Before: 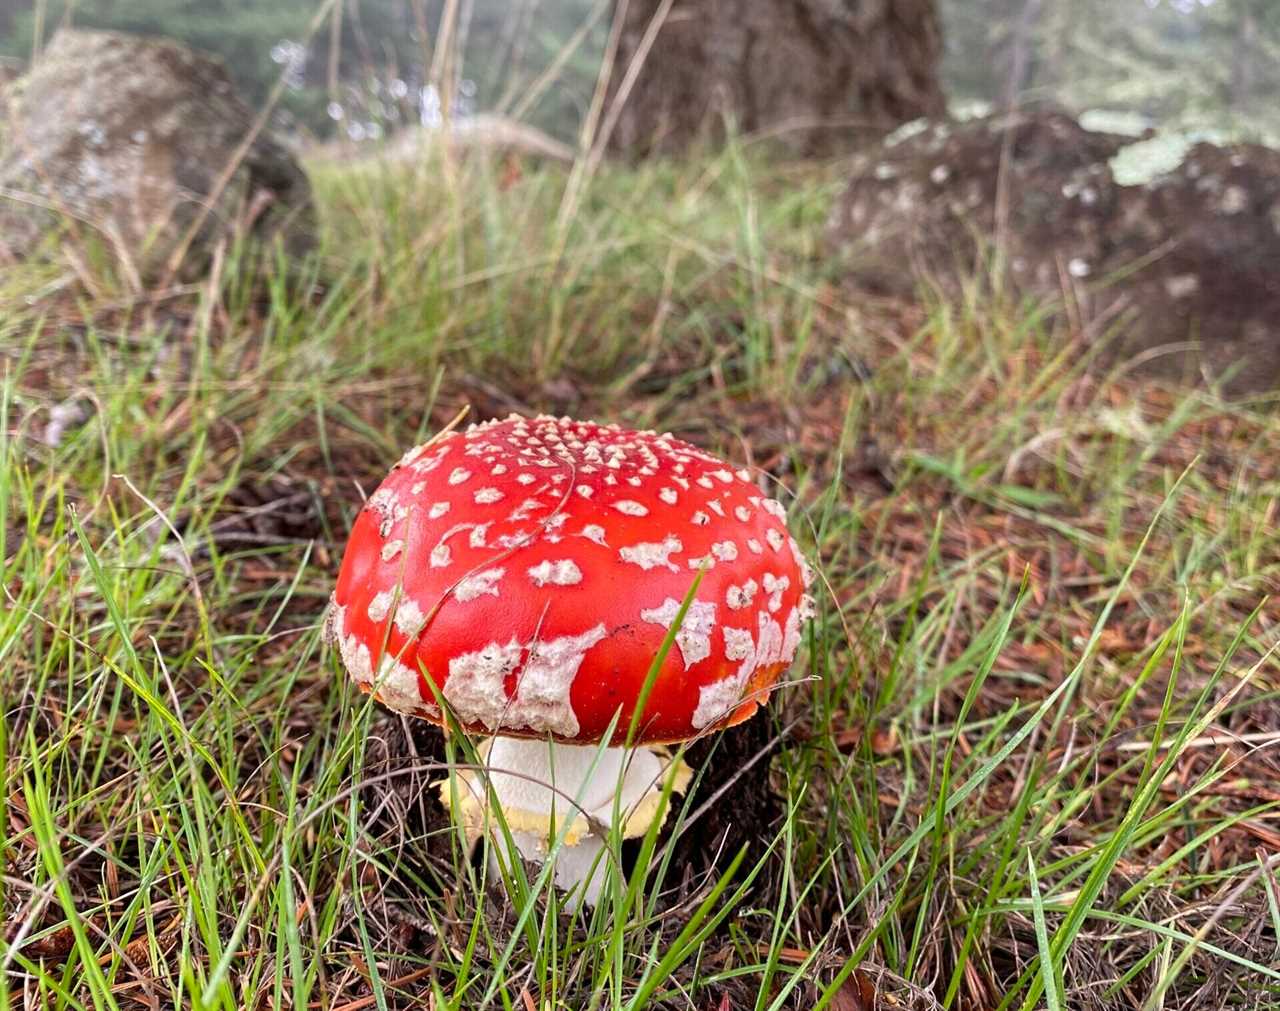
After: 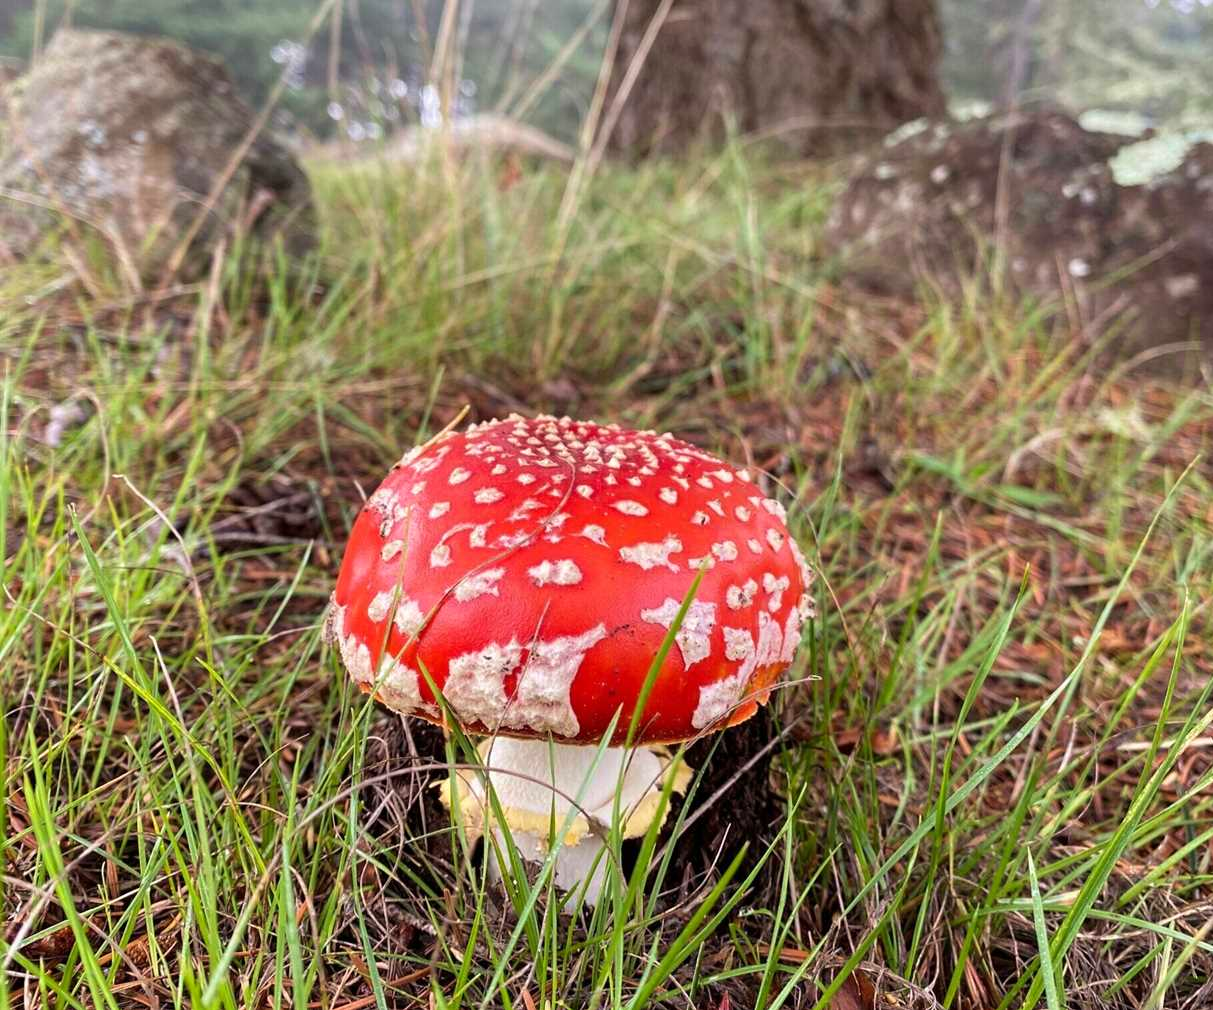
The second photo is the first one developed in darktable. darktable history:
crop and rotate: right 5.167%
velvia: strength 15%
